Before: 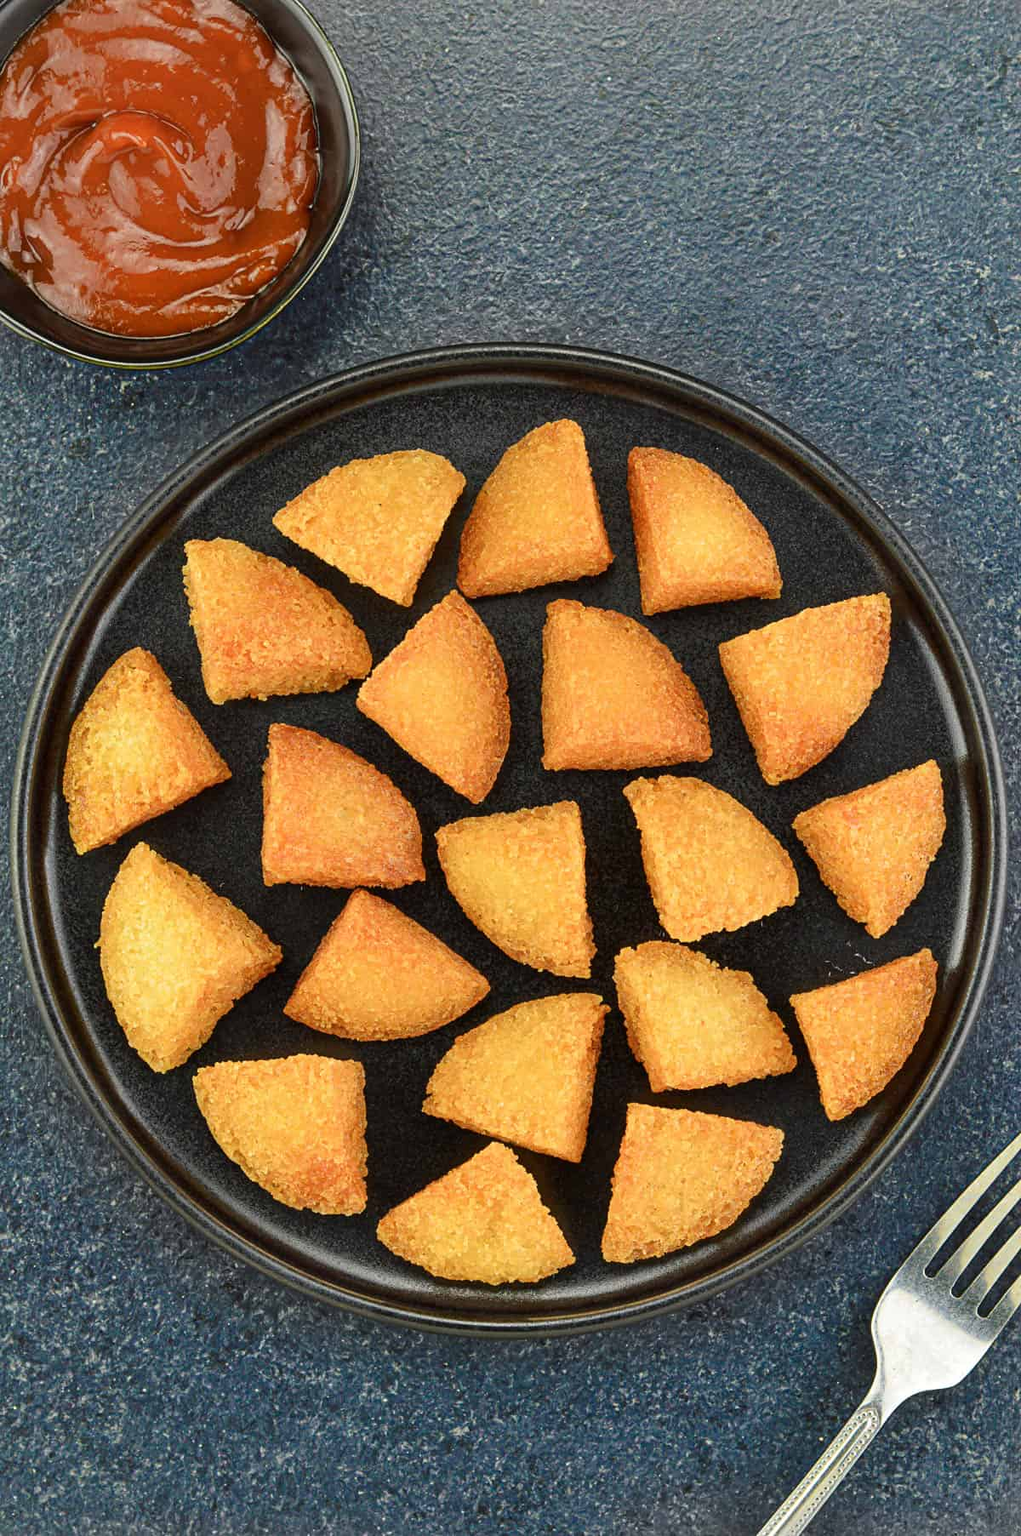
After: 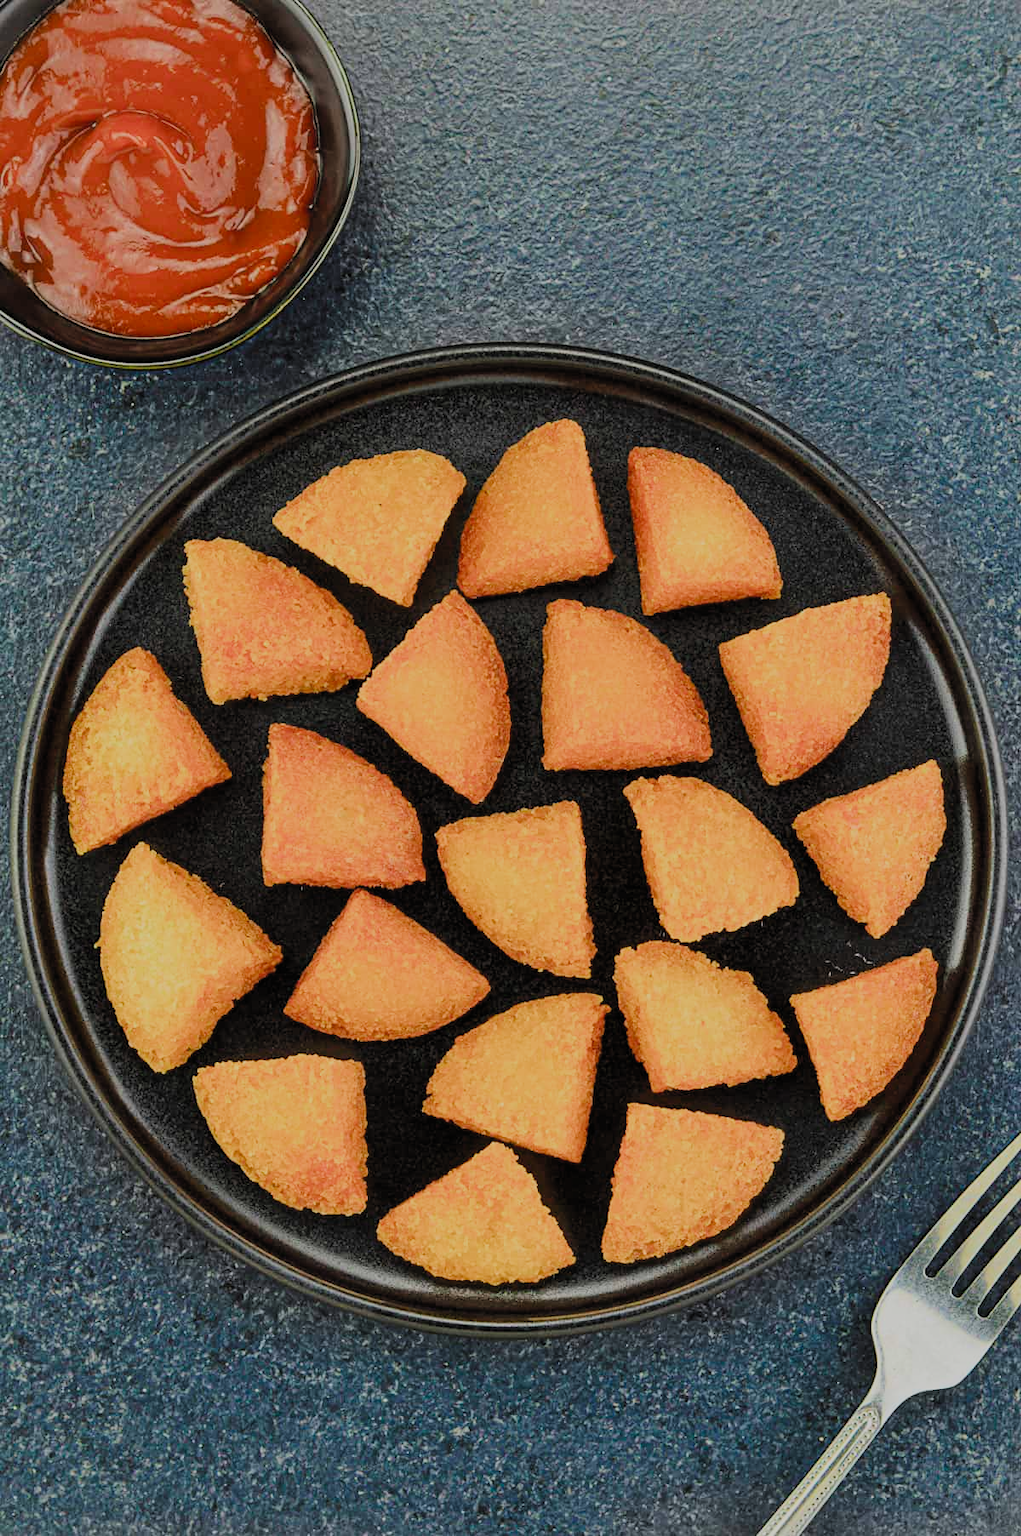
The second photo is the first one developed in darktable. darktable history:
filmic rgb: black relative exposure -6.95 EV, white relative exposure 5.65 EV, hardness 2.85, color science v5 (2021), contrast in shadows safe, contrast in highlights safe
